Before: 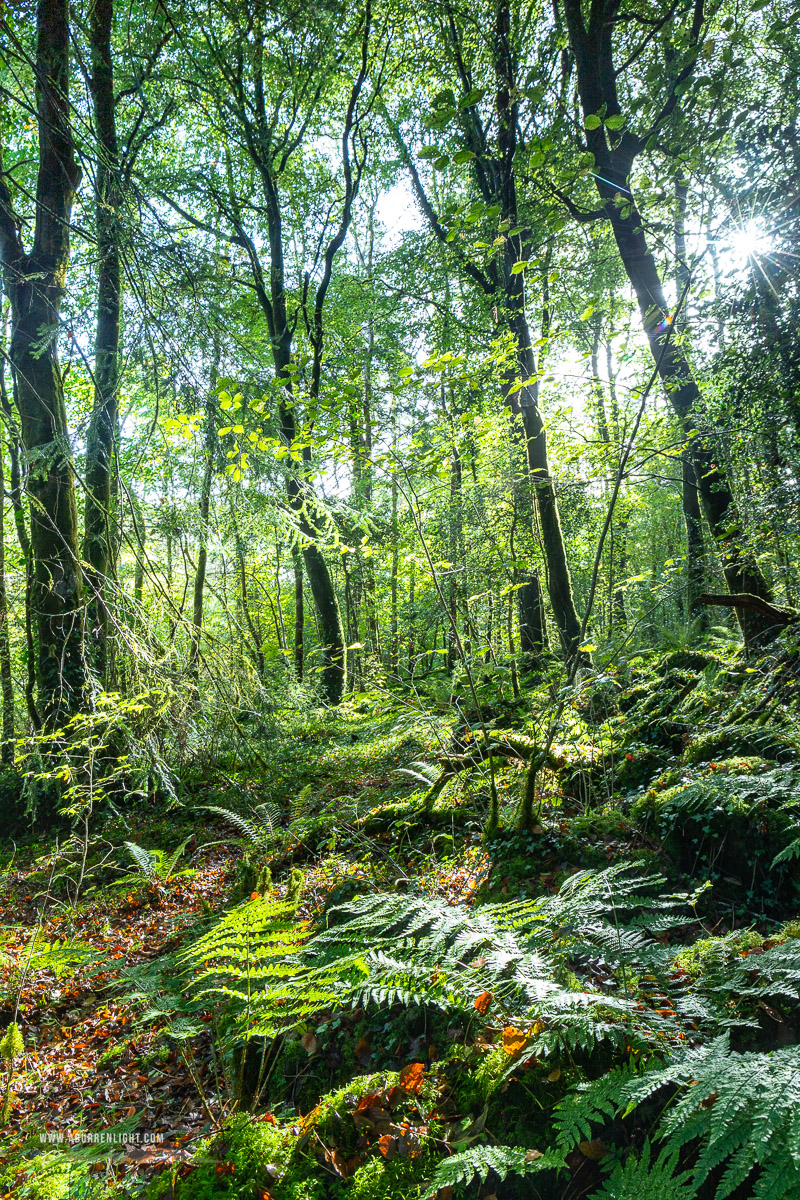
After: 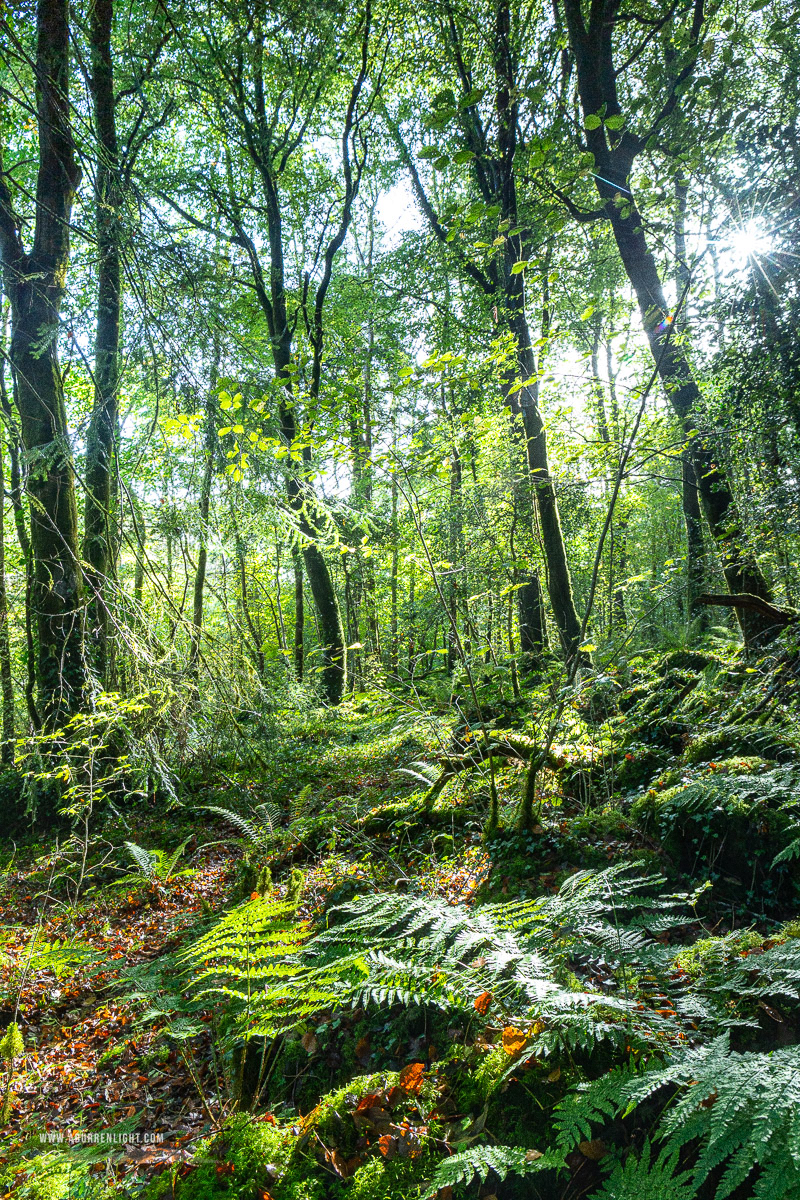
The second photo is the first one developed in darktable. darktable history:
grain: coarseness 0.09 ISO, strength 40%
tone equalizer: on, module defaults
